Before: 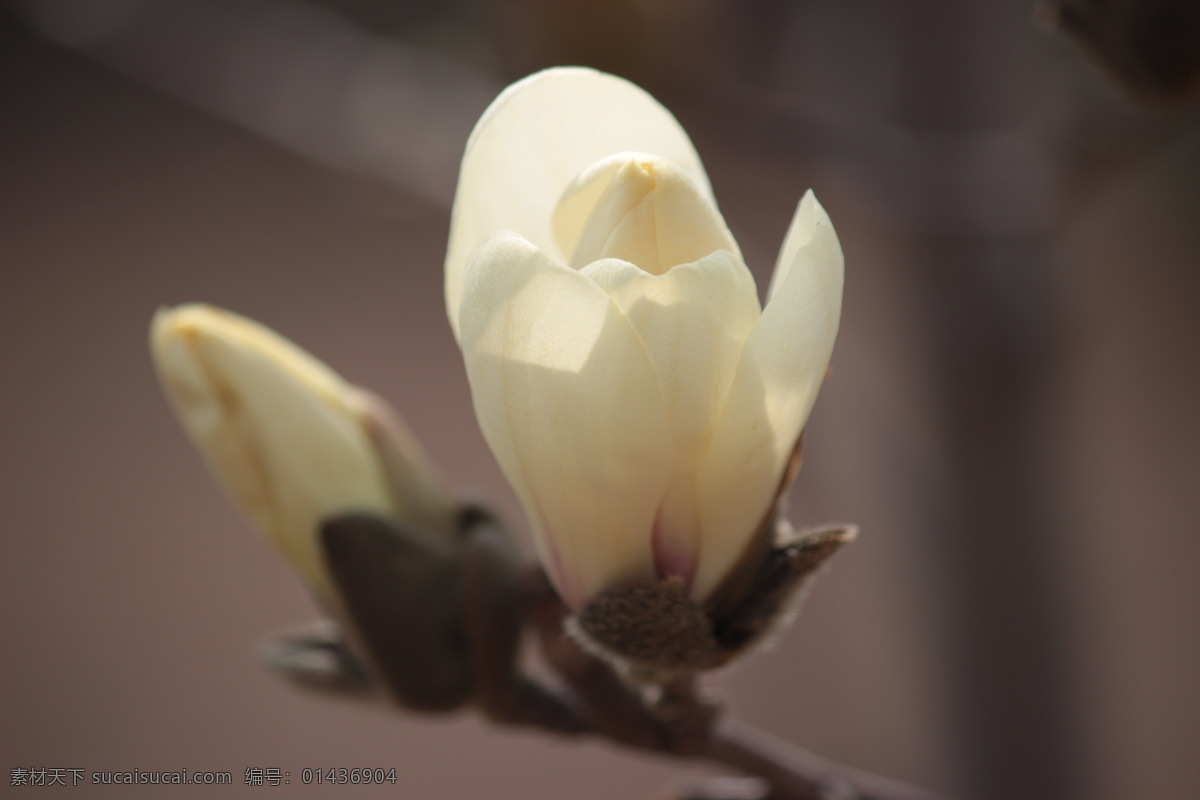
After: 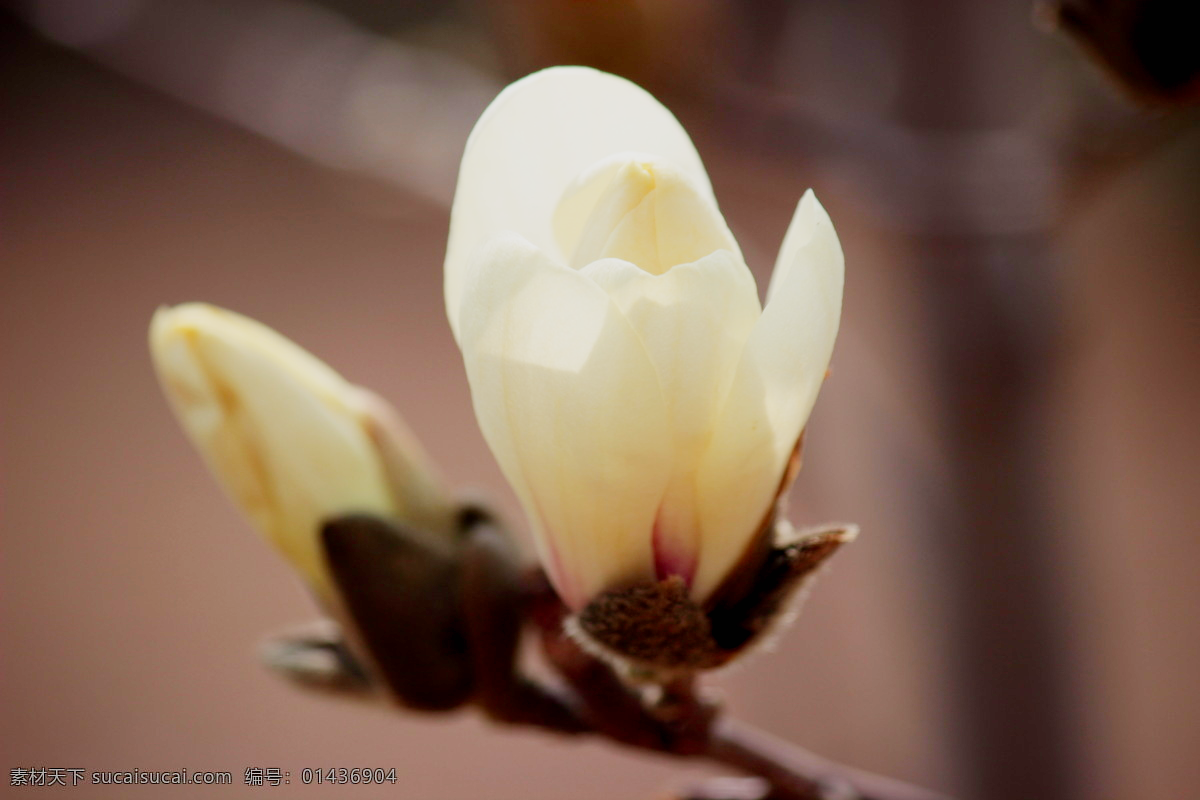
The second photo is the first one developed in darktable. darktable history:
sigmoid: contrast 2, skew -0.2, preserve hue 0%, red attenuation 0.1, red rotation 0.035, green attenuation 0.1, green rotation -0.017, blue attenuation 0.15, blue rotation -0.052, base primaries Rec2020
color balance rgb: contrast -30%
exposure: black level correction 0.01, exposure 1 EV, compensate highlight preservation false
